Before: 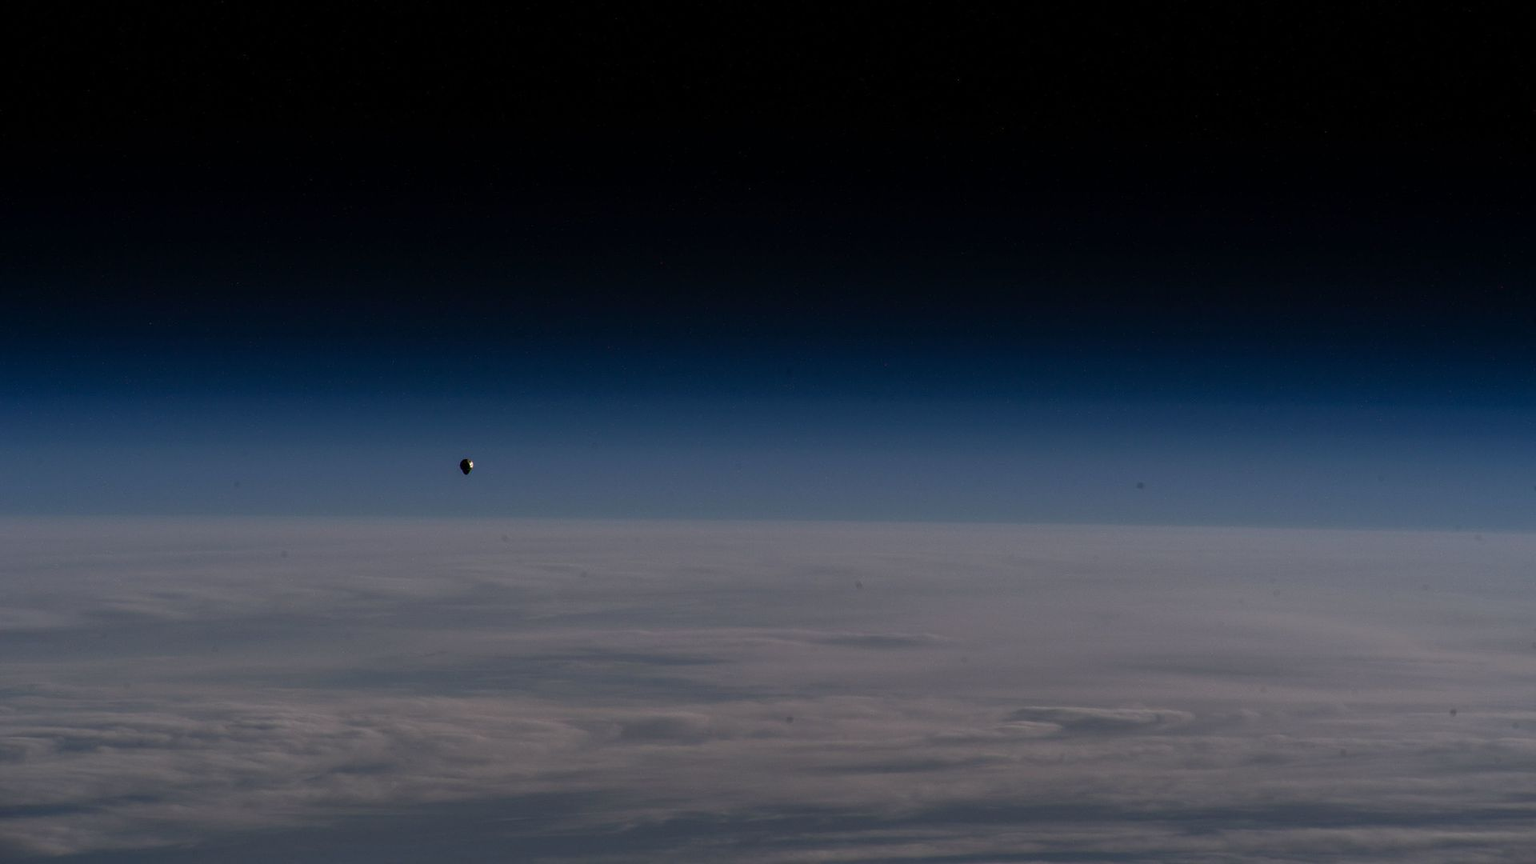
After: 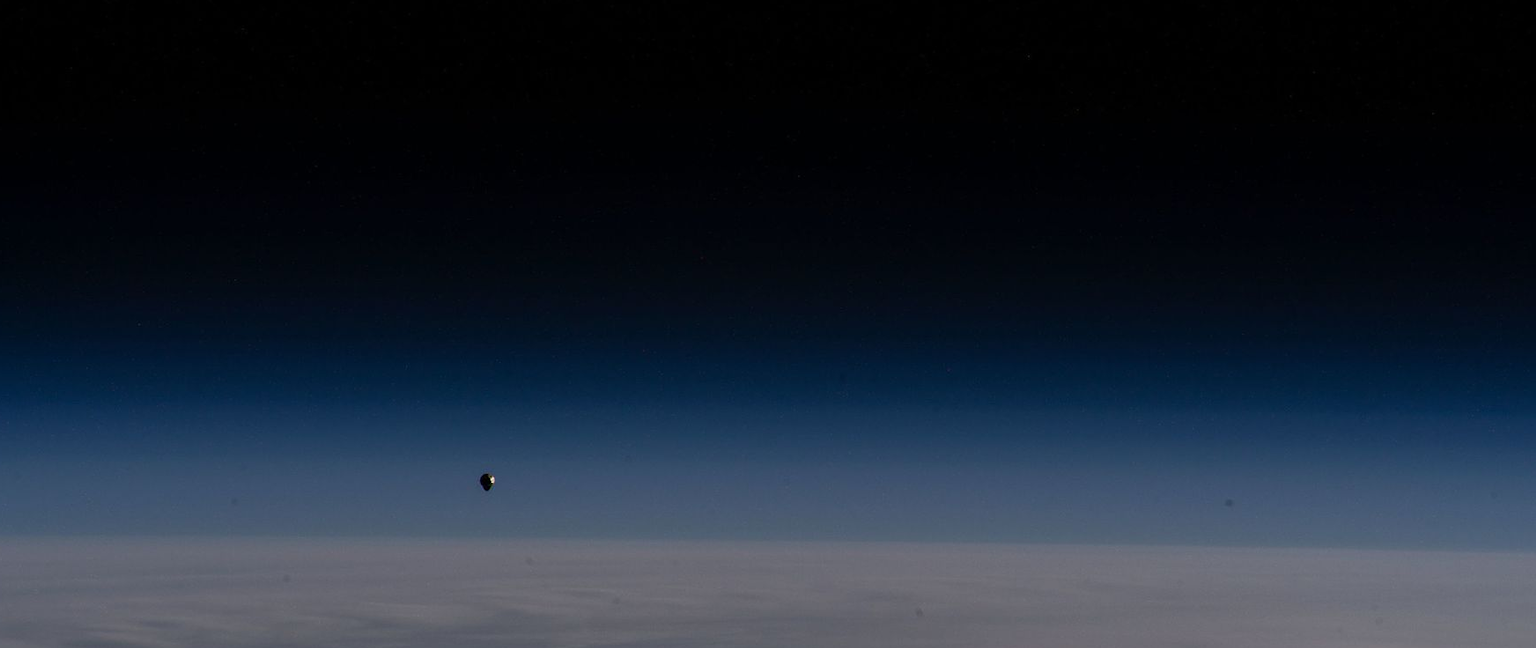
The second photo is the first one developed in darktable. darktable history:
crop: left 1.574%, top 3.366%, right 7.55%, bottom 28.456%
